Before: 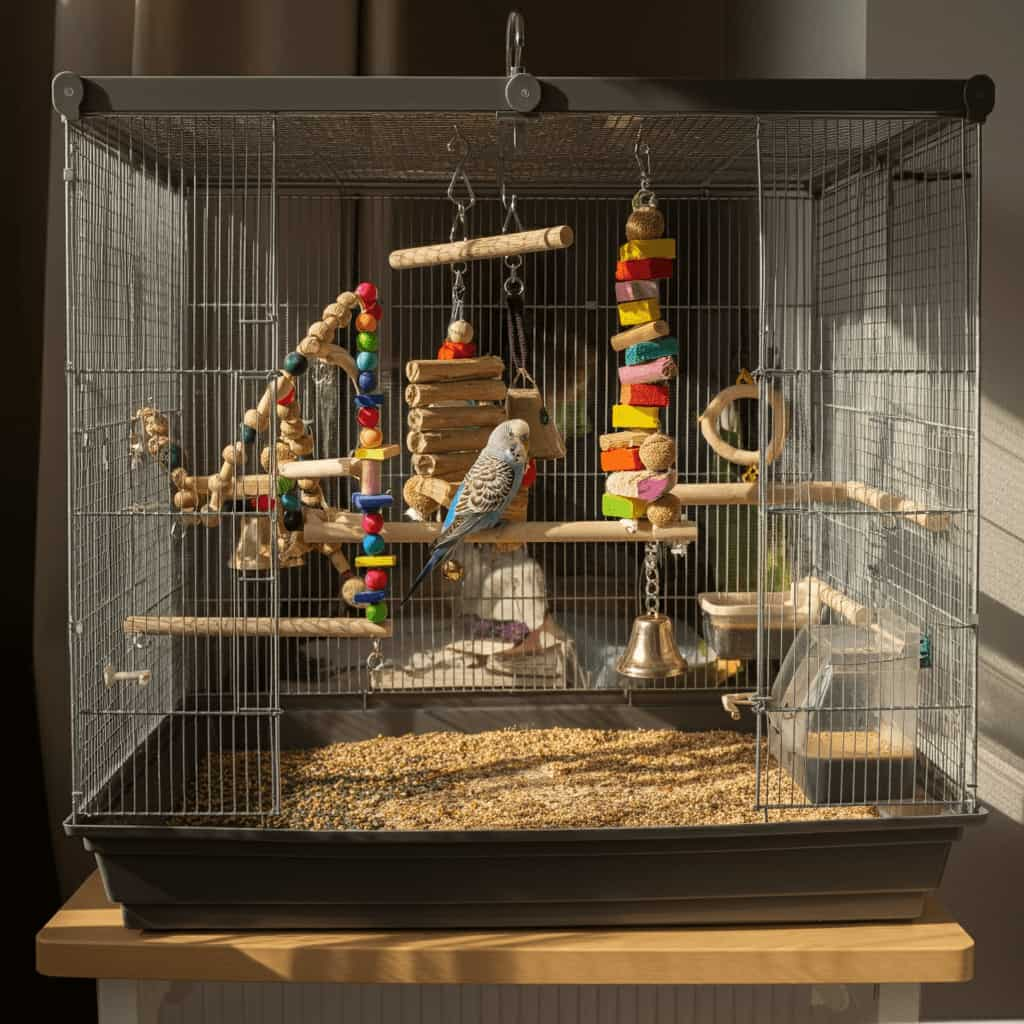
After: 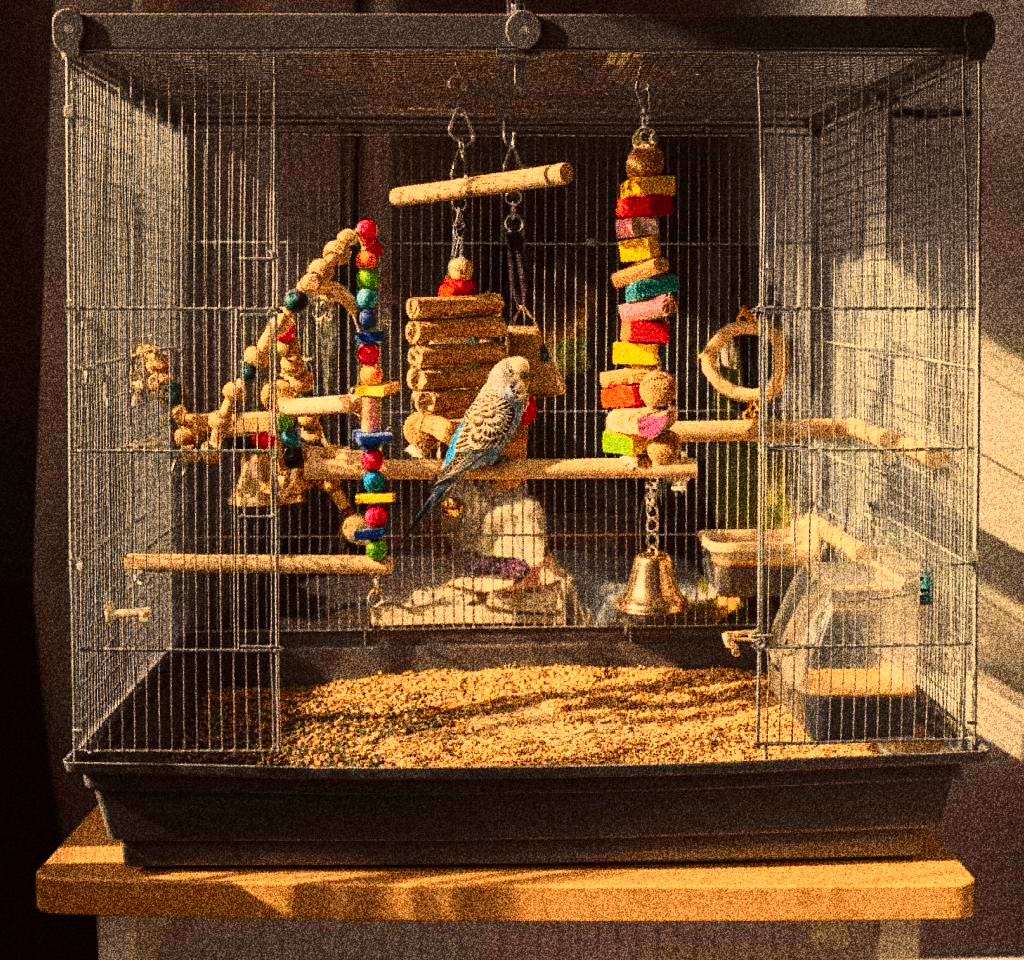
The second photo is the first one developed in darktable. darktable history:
tone curve: curves: ch0 [(0, 0.001) (0.139, 0.096) (0.311, 0.278) (0.495, 0.531) (0.718, 0.816) (0.841, 0.909) (1, 0.967)]; ch1 [(0, 0) (0.272, 0.249) (0.388, 0.385) (0.469, 0.456) (0.495, 0.497) (0.538, 0.554) (0.578, 0.605) (0.707, 0.778) (1, 1)]; ch2 [(0, 0) (0.125, 0.089) (0.353, 0.329) (0.443, 0.408) (0.502, 0.499) (0.557, 0.542) (0.608, 0.635) (1, 1)], color space Lab, independent channels, preserve colors none
tone equalizer: on, module defaults
white balance: red 1.123, blue 0.83
crop and rotate: top 6.25%
grain: coarseness 30.02 ISO, strength 100%
